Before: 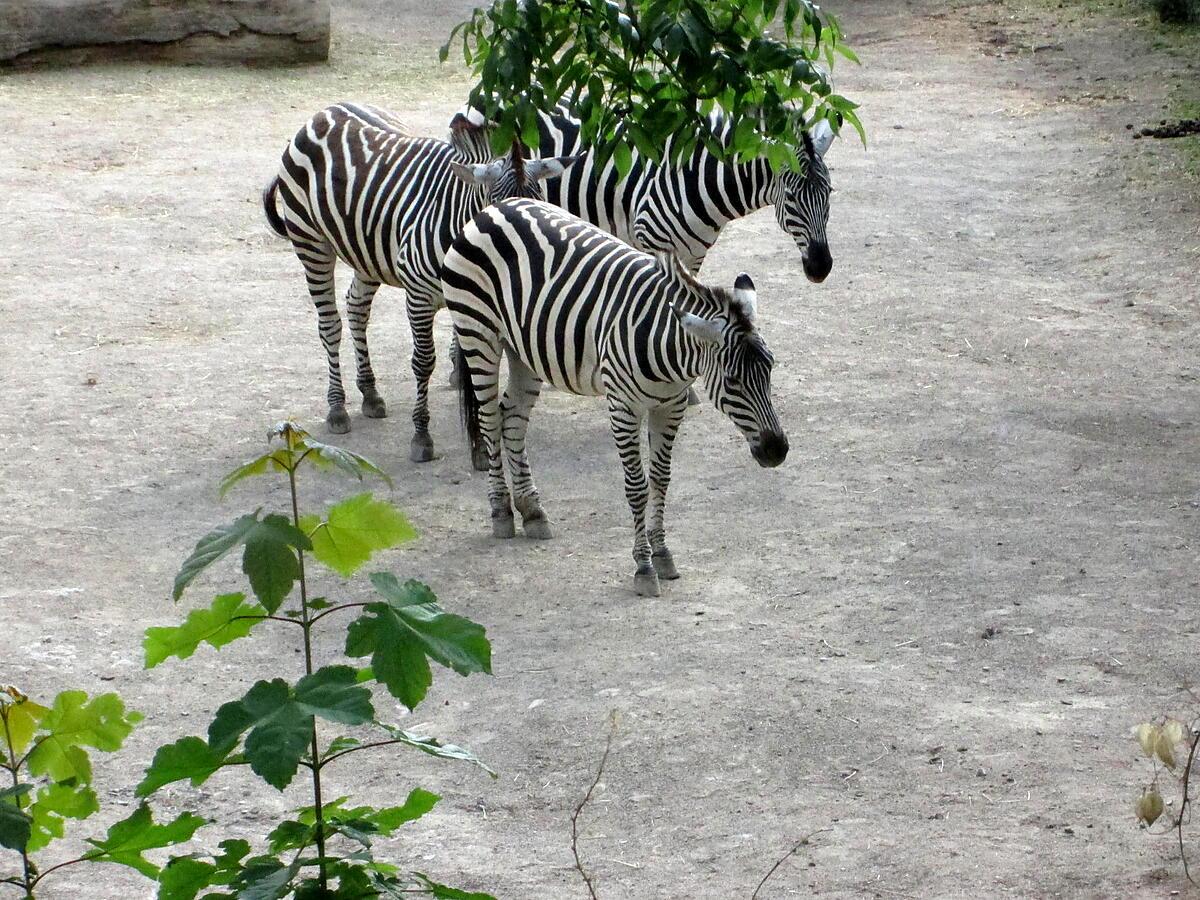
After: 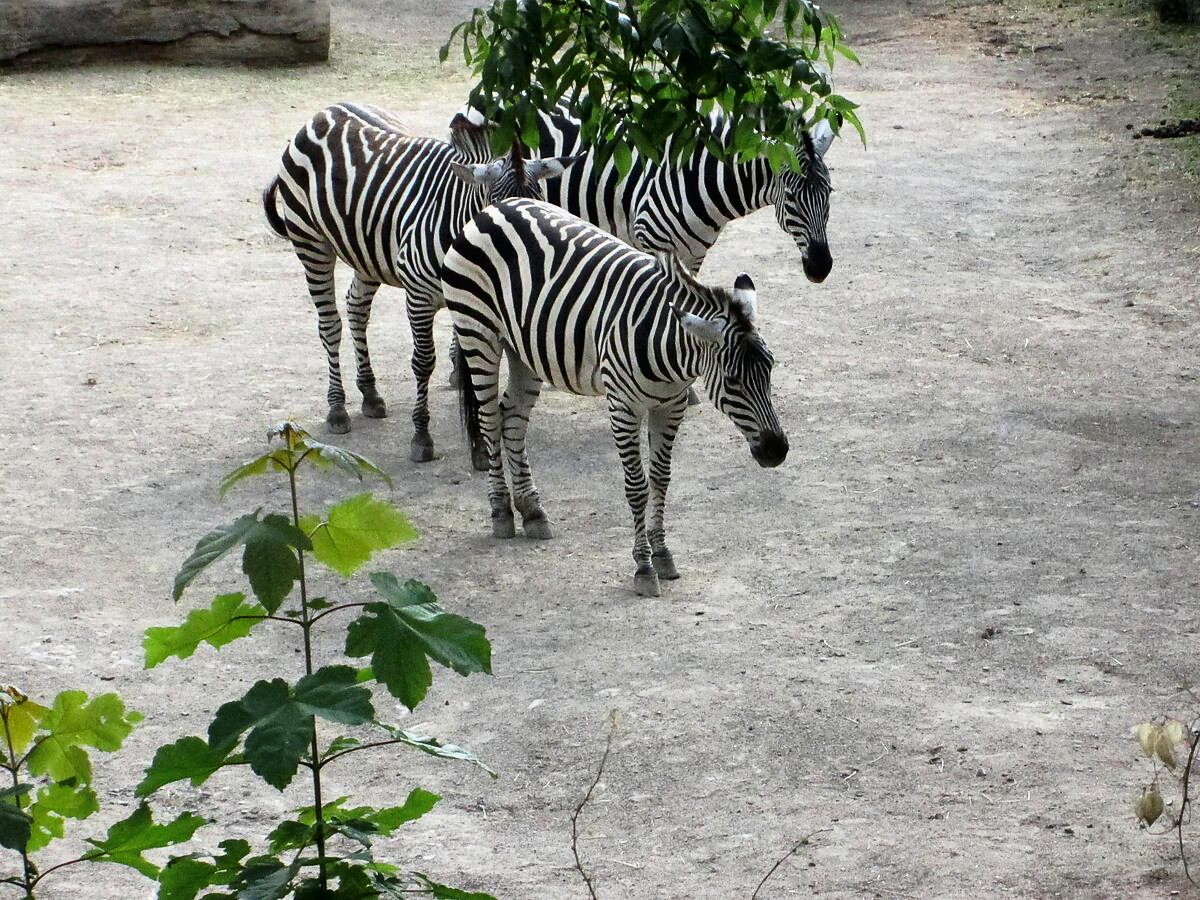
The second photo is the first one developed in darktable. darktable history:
exposure: compensate highlight preservation false
tone curve: curves: ch0 [(0.016, 0.011) (0.204, 0.146) (0.515, 0.476) (0.78, 0.795) (1, 0.981)], color space Lab, linked channels, preserve colors none
